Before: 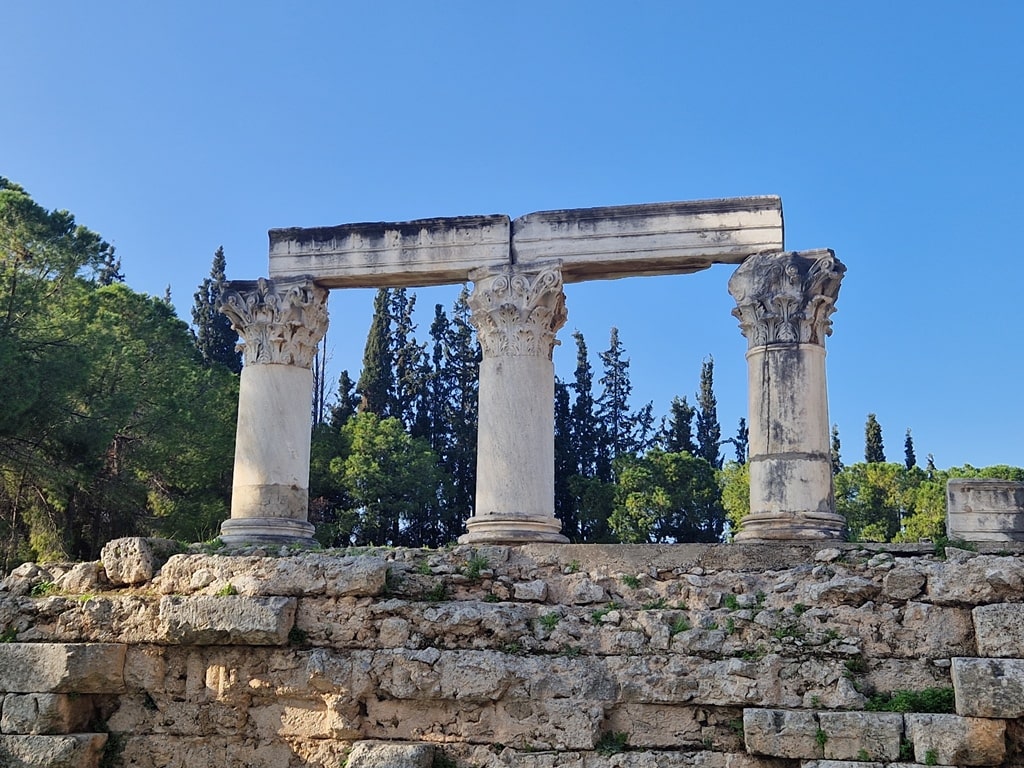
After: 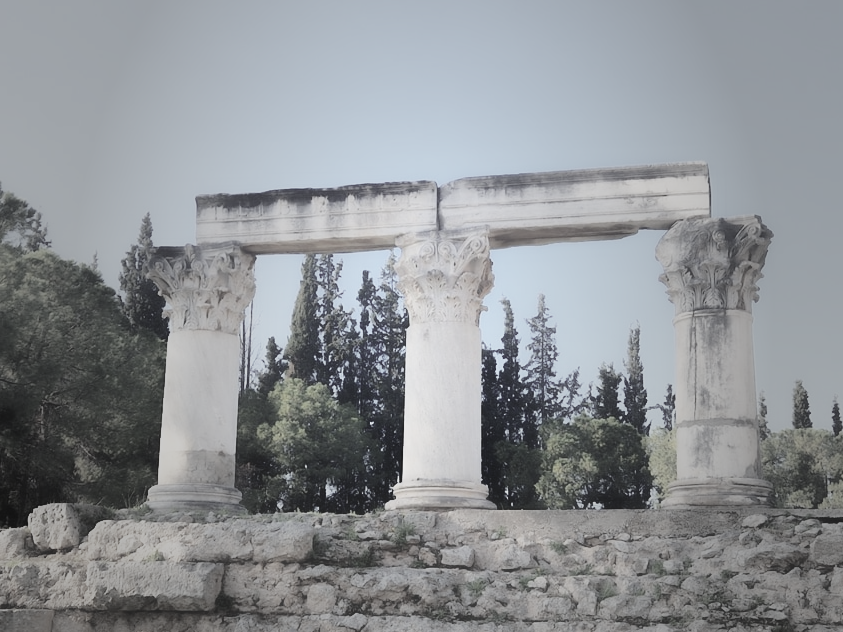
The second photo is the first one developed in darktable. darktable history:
base curve: curves: ch0 [(0, 0) (0.579, 0.807) (1, 1)], exposure shift 0.567, preserve colors none
crop and rotate: left 7.146%, top 4.468%, right 10.524%, bottom 13.186%
tone curve: curves: ch0 [(0, 0) (0.003, 0.003) (0.011, 0.014) (0.025, 0.031) (0.044, 0.055) (0.069, 0.086) (0.1, 0.124) (0.136, 0.168) (0.177, 0.22) (0.224, 0.278) (0.277, 0.344) (0.335, 0.426) (0.399, 0.515) (0.468, 0.597) (0.543, 0.672) (0.623, 0.746) (0.709, 0.815) (0.801, 0.881) (0.898, 0.939) (1, 1)], color space Lab, independent channels, preserve colors none
vignetting: fall-off start 16.74%, fall-off radius 99.48%, width/height ratio 0.718
contrast equalizer: y [[0.5, 0.542, 0.583, 0.625, 0.667, 0.708], [0.5 ×6], [0.5 ×6], [0 ×6], [0 ×6]], mix -0.998
color correction: highlights b* 0, saturation 0.293
